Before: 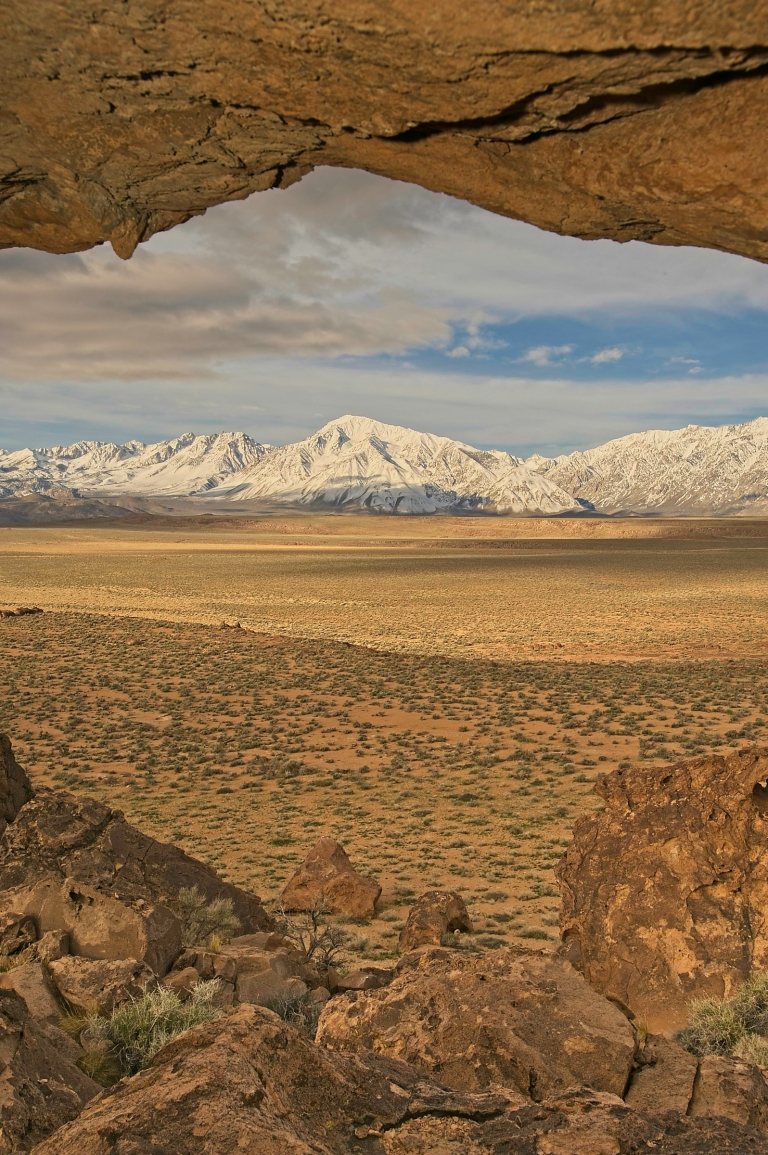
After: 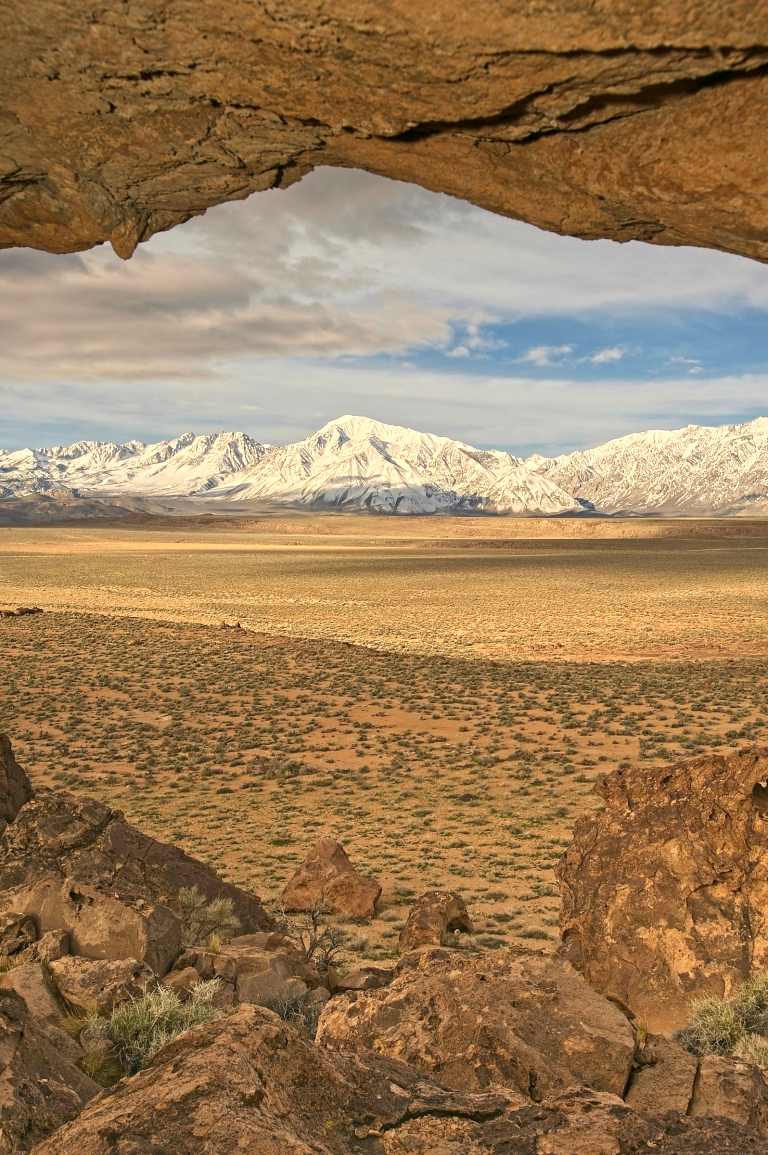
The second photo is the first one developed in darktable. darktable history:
local contrast: highlights 102%, shadows 102%, detail 119%, midtone range 0.2
base curve: curves: ch0 [(0, 0) (0.283, 0.295) (1, 1)], preserve colors none
exposure: black level correction 0, exposure 0.692 EV, compensate exposure bias true, compensate highlight preservation false
tone equalizer: -8 EV 0.26 EV, -7 EV 0.425 EV, -6 EV 0.445 EV, -5 EV 0.277 EV, -3 EV -0.277 EV, -2 EV -0.425 EV, -1 EV -0.424 EV, +0 EV -0.249 EV
